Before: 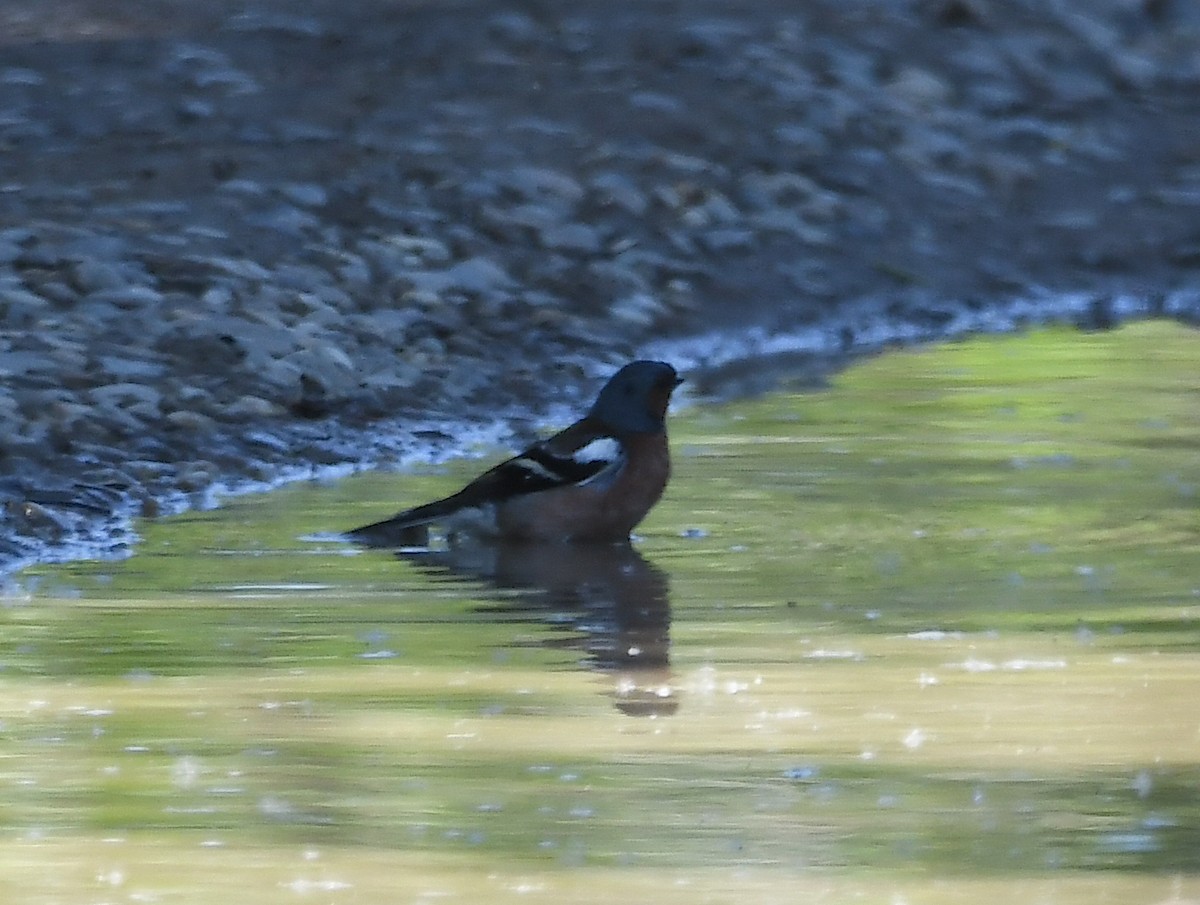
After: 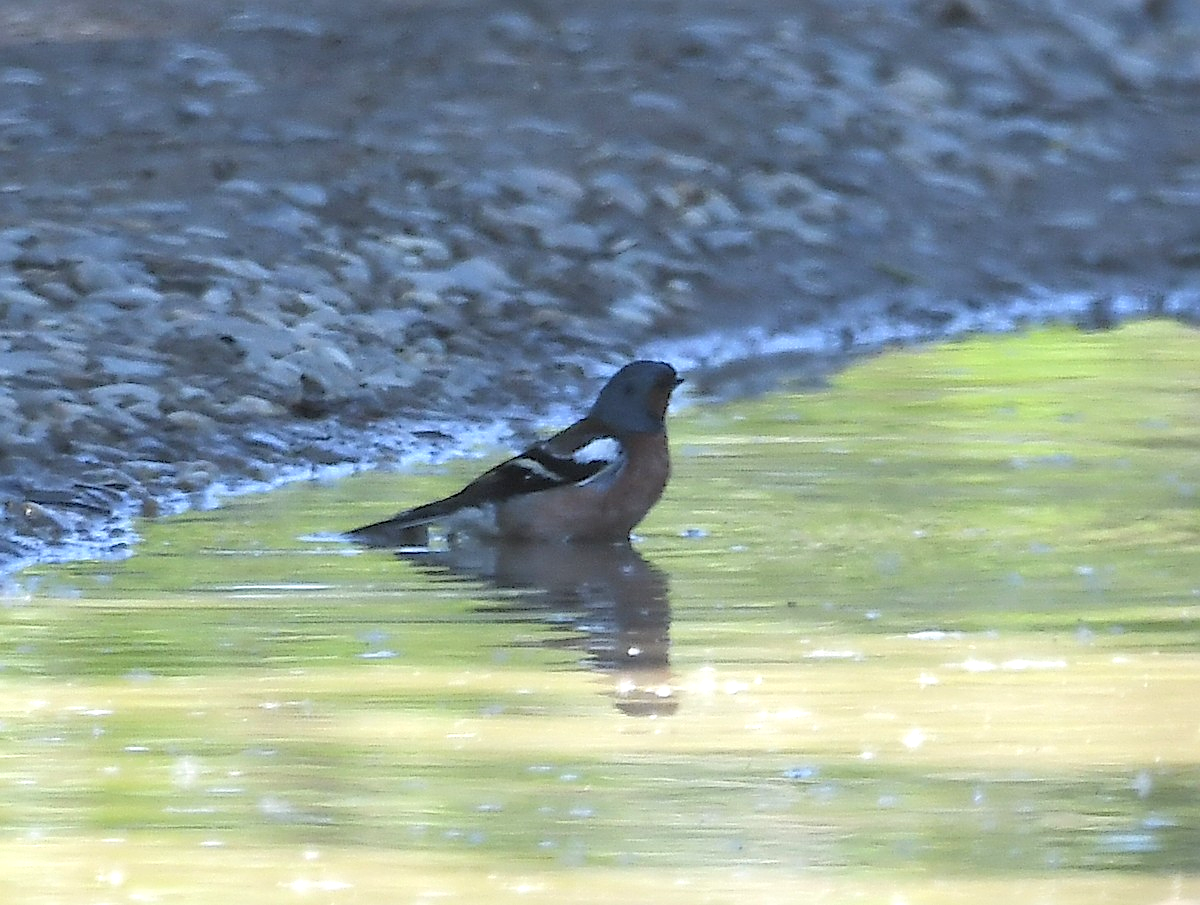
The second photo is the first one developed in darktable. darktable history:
sharpen: on, module defaults
contrast brightness saturation: brightness 0.14
exposure: exposure 0.519 EV, compensate exposure bias true, compensate highlight preservation false
